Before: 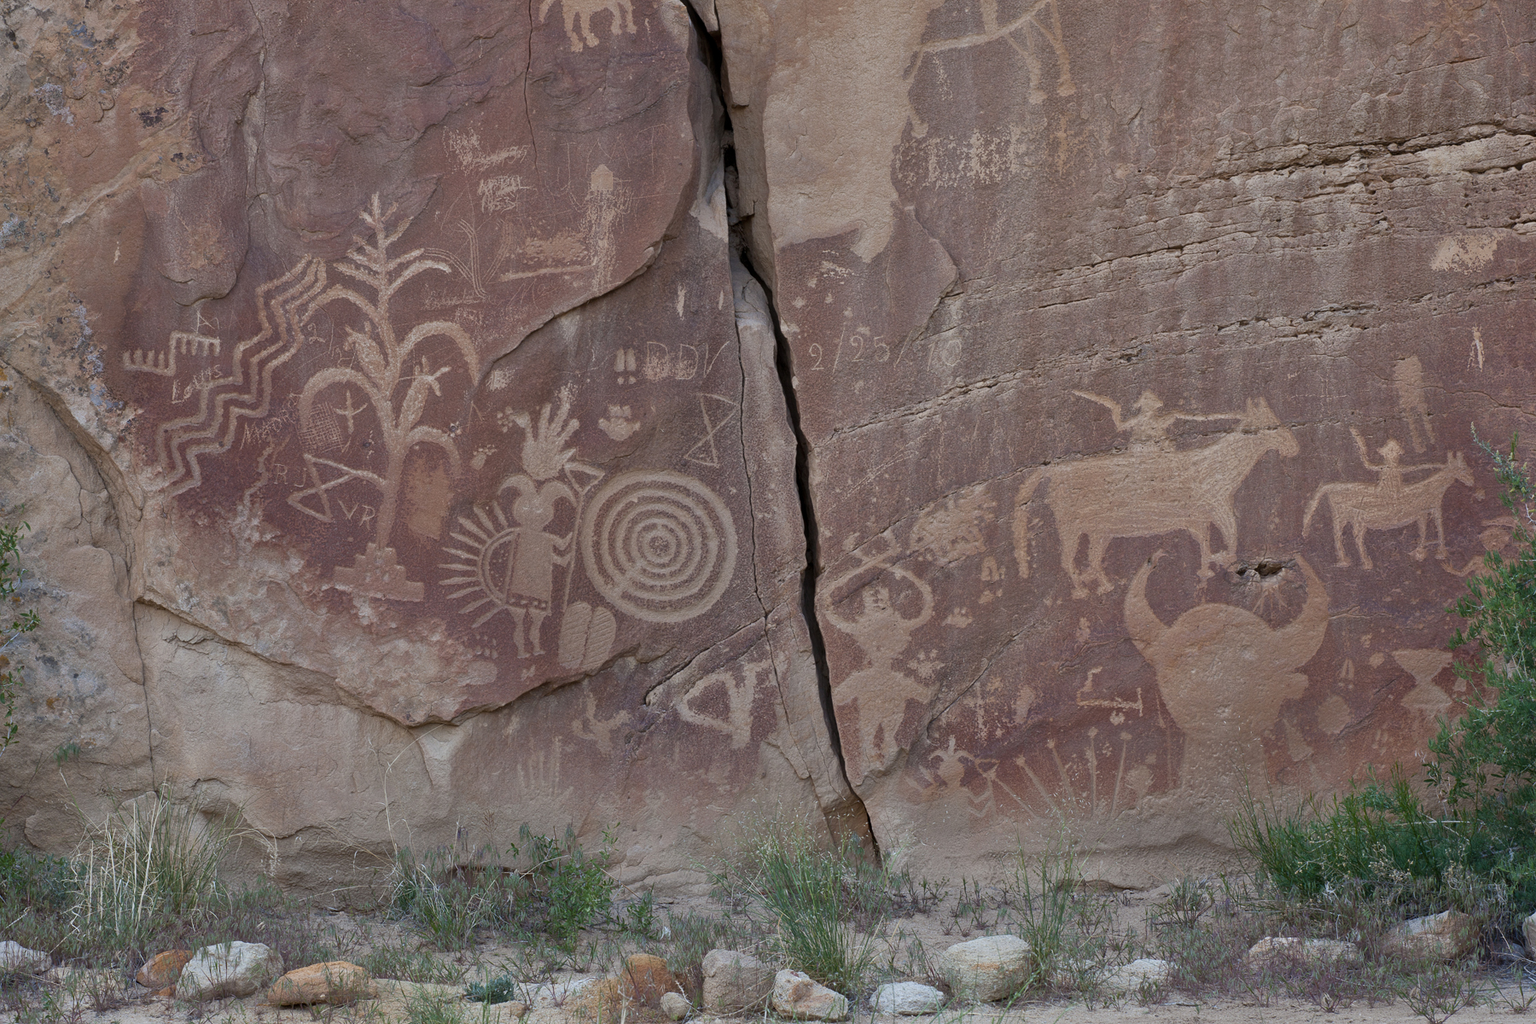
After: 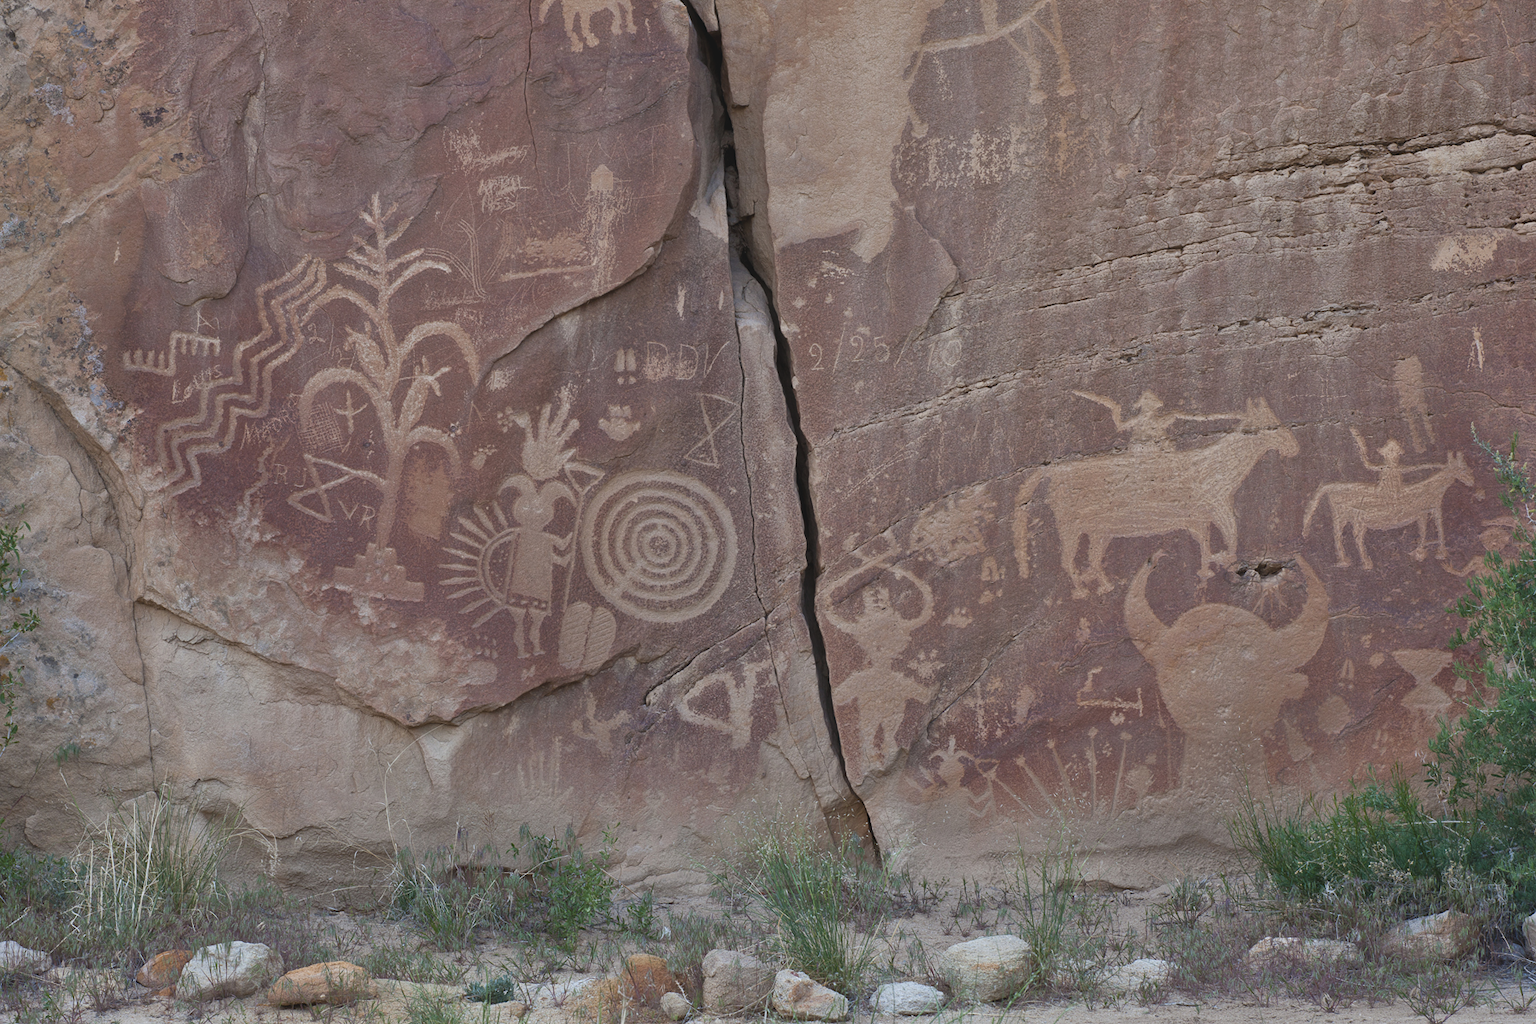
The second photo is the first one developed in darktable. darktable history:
exposure: black level correction -0.008, exposure 0.067 EV, compensate highlight preservation false
shadows and highlights: soften with gaussian
